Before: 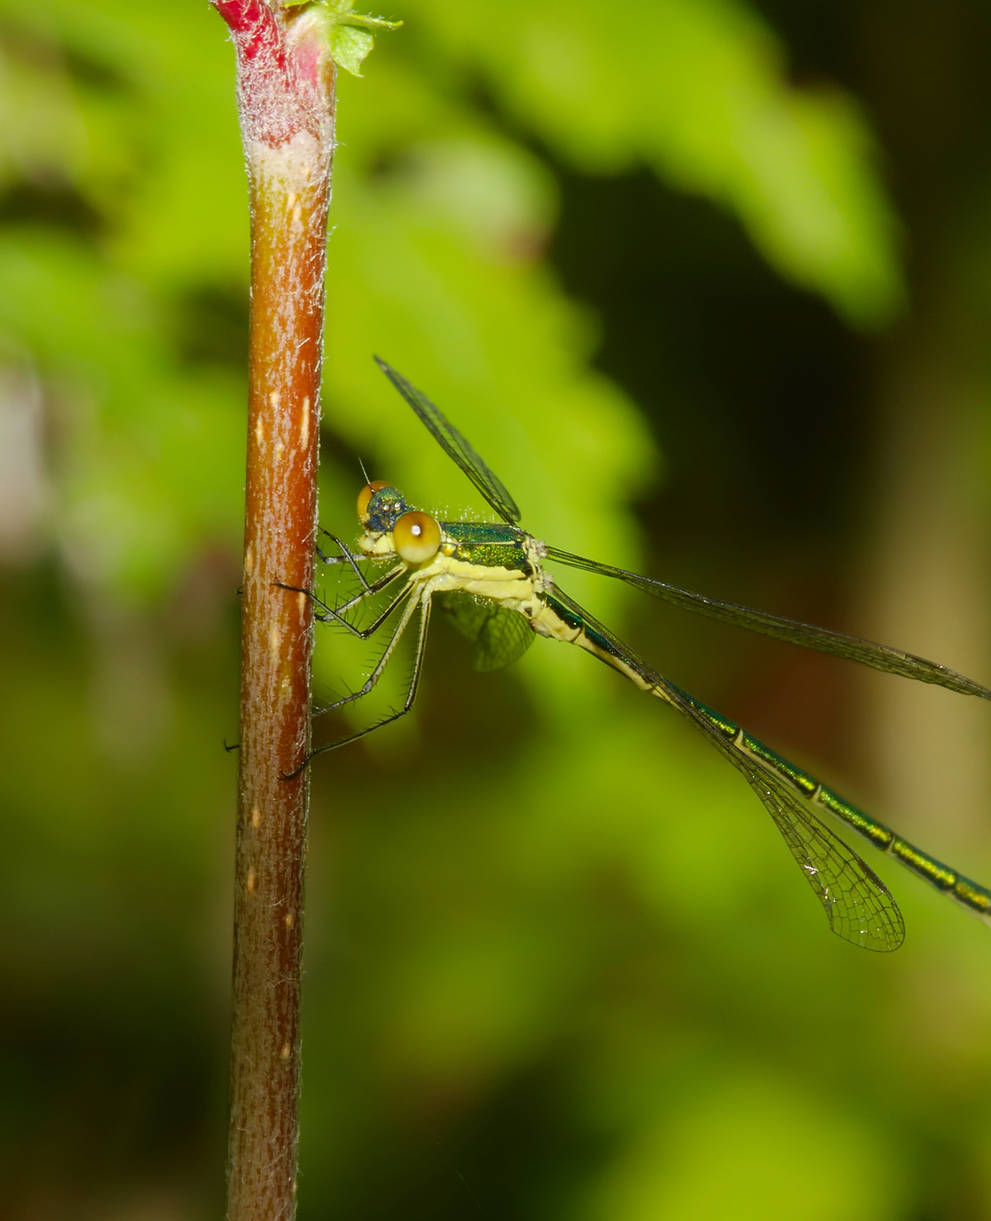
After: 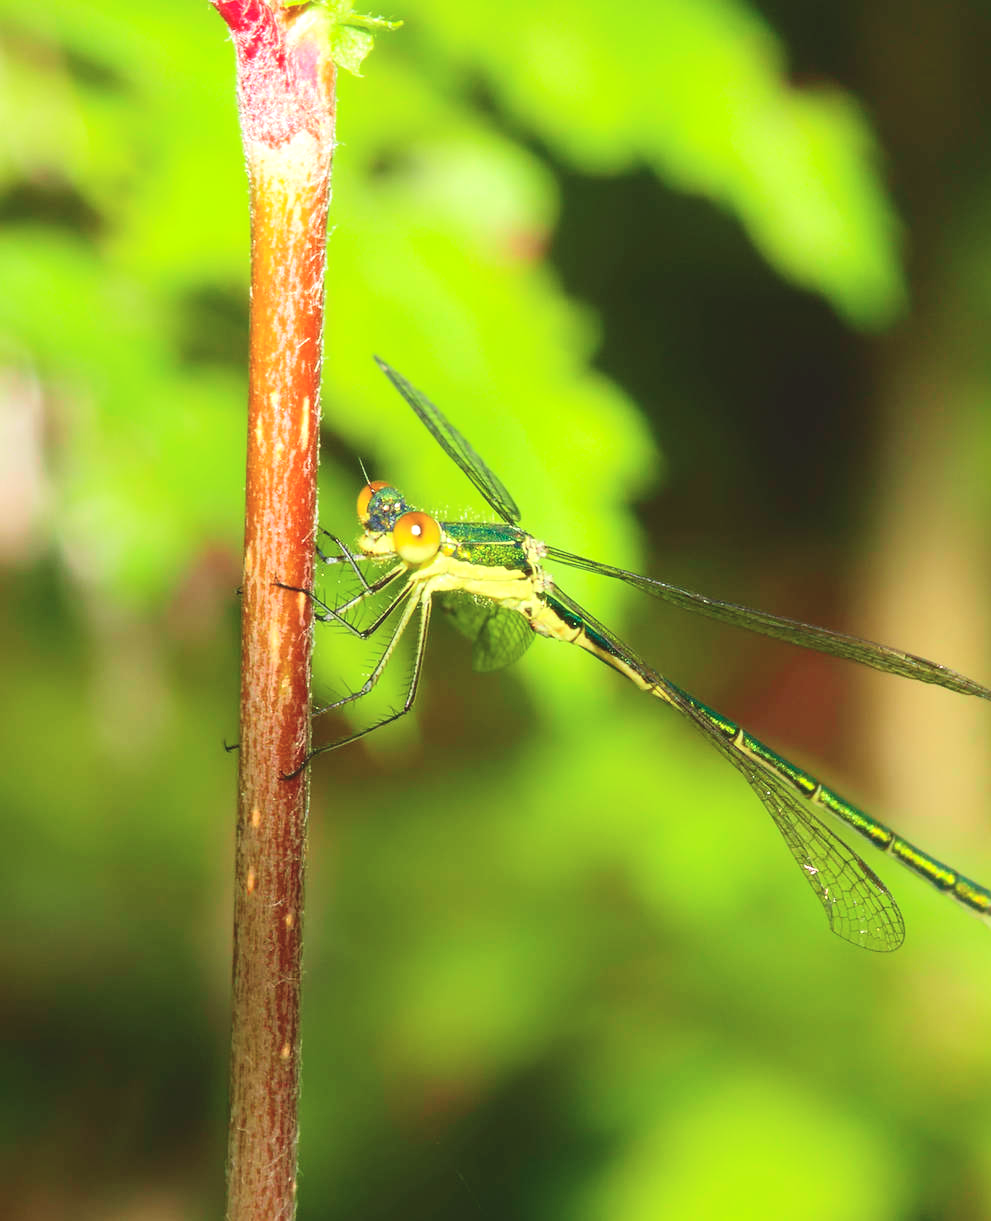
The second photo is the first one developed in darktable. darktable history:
tone curve: curves: ch0 [(0, 0.025) (0.15, 0.143) (0.452, 0.486) (0.751, 0.788) (1, 0.961)]; ch1 [(0, 0) (0.43, 0.408) (0.476, 0.469) (0.497, 0.507) (0.546, 0.571) (0.566, 0.607) (0.62, 0.657) (1, 1)]; ch2 [(0, 0) (0.386, 0.397) (0.505, 0.498) (0.547, 0.546) (0.579, 0.58) (1, 1)], color space Lab, independent channels, preserve colors none
exposure: black level correction -0.005, exposure 1.004 EV, compensate exposure bias true, compensate highlight preservation false
